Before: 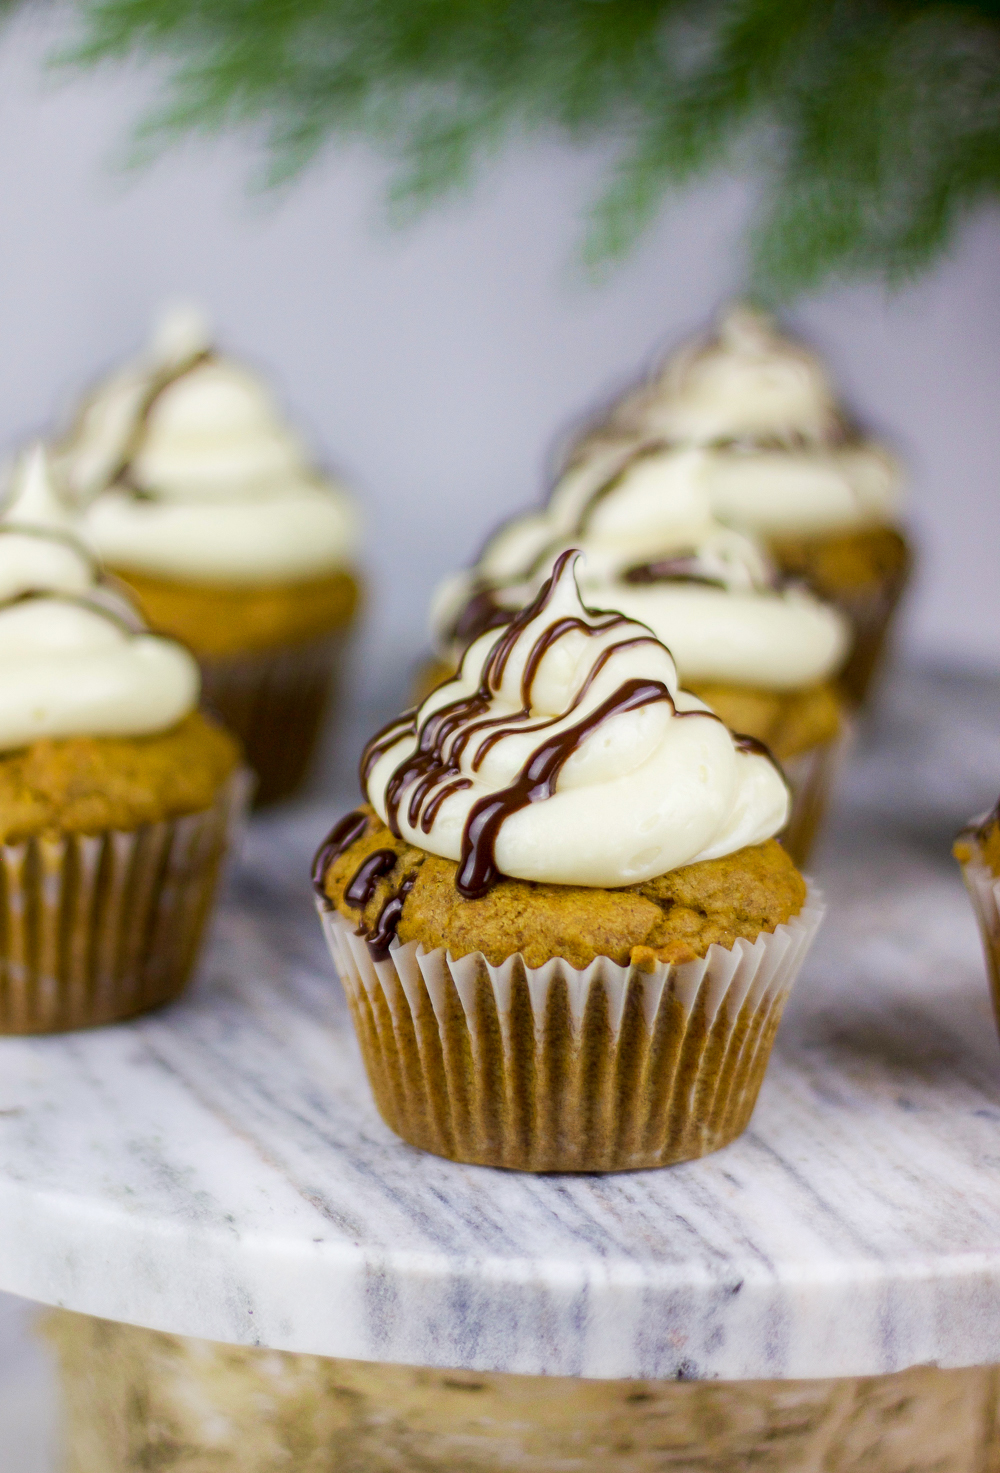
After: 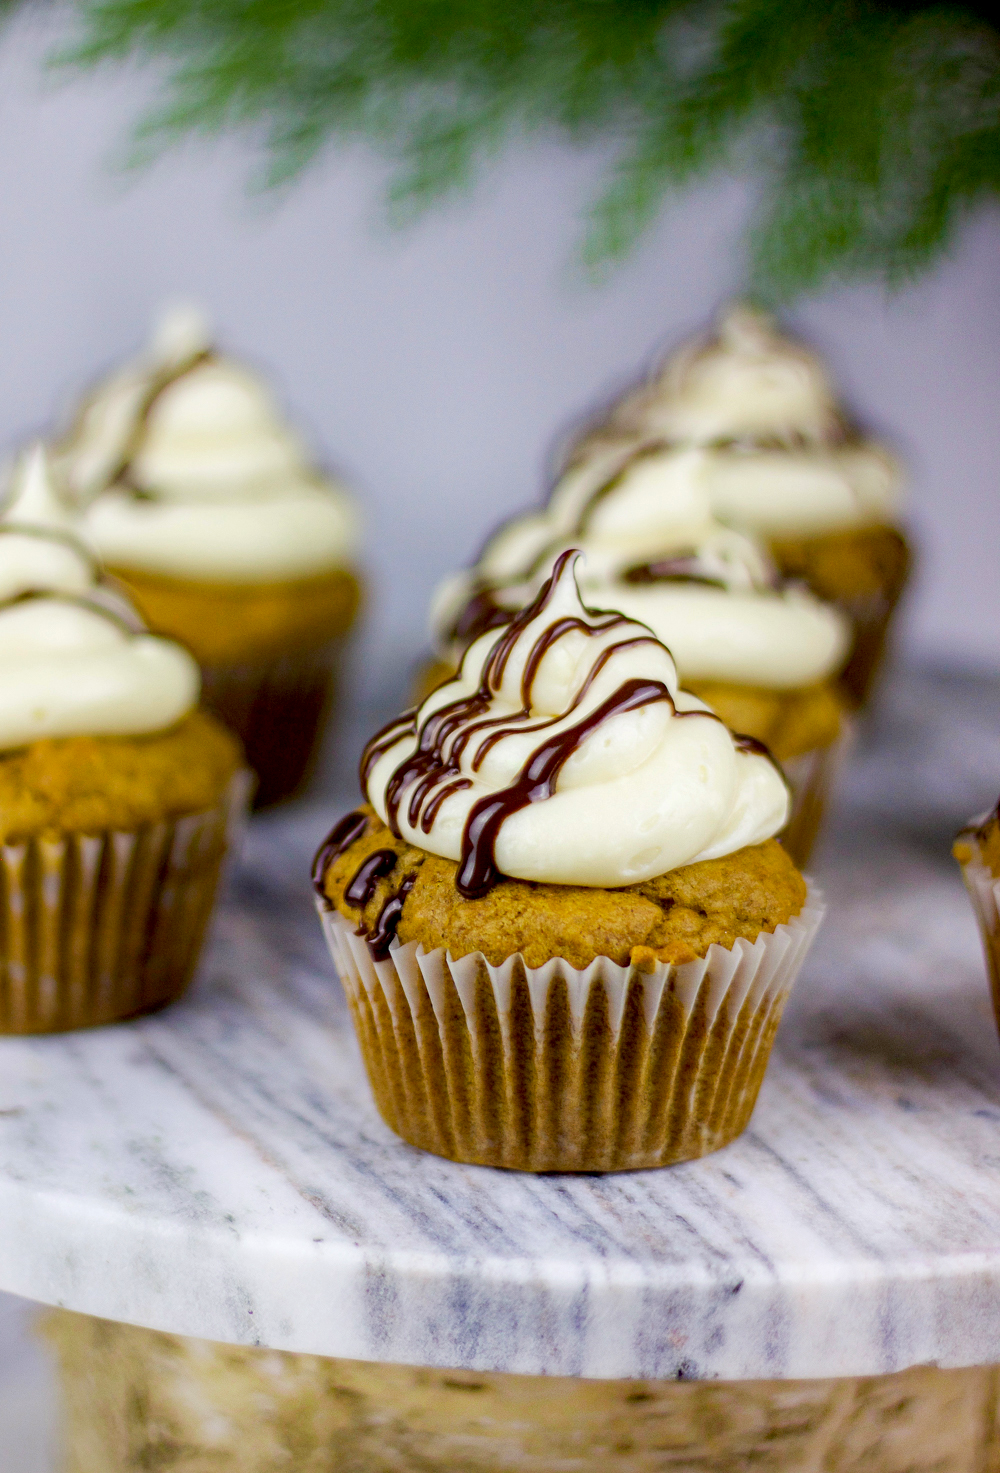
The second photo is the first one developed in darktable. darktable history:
exposure: black level correction 0.011, compensate highlight preservation false
haze removal: compatibility mode true, adaptive false
